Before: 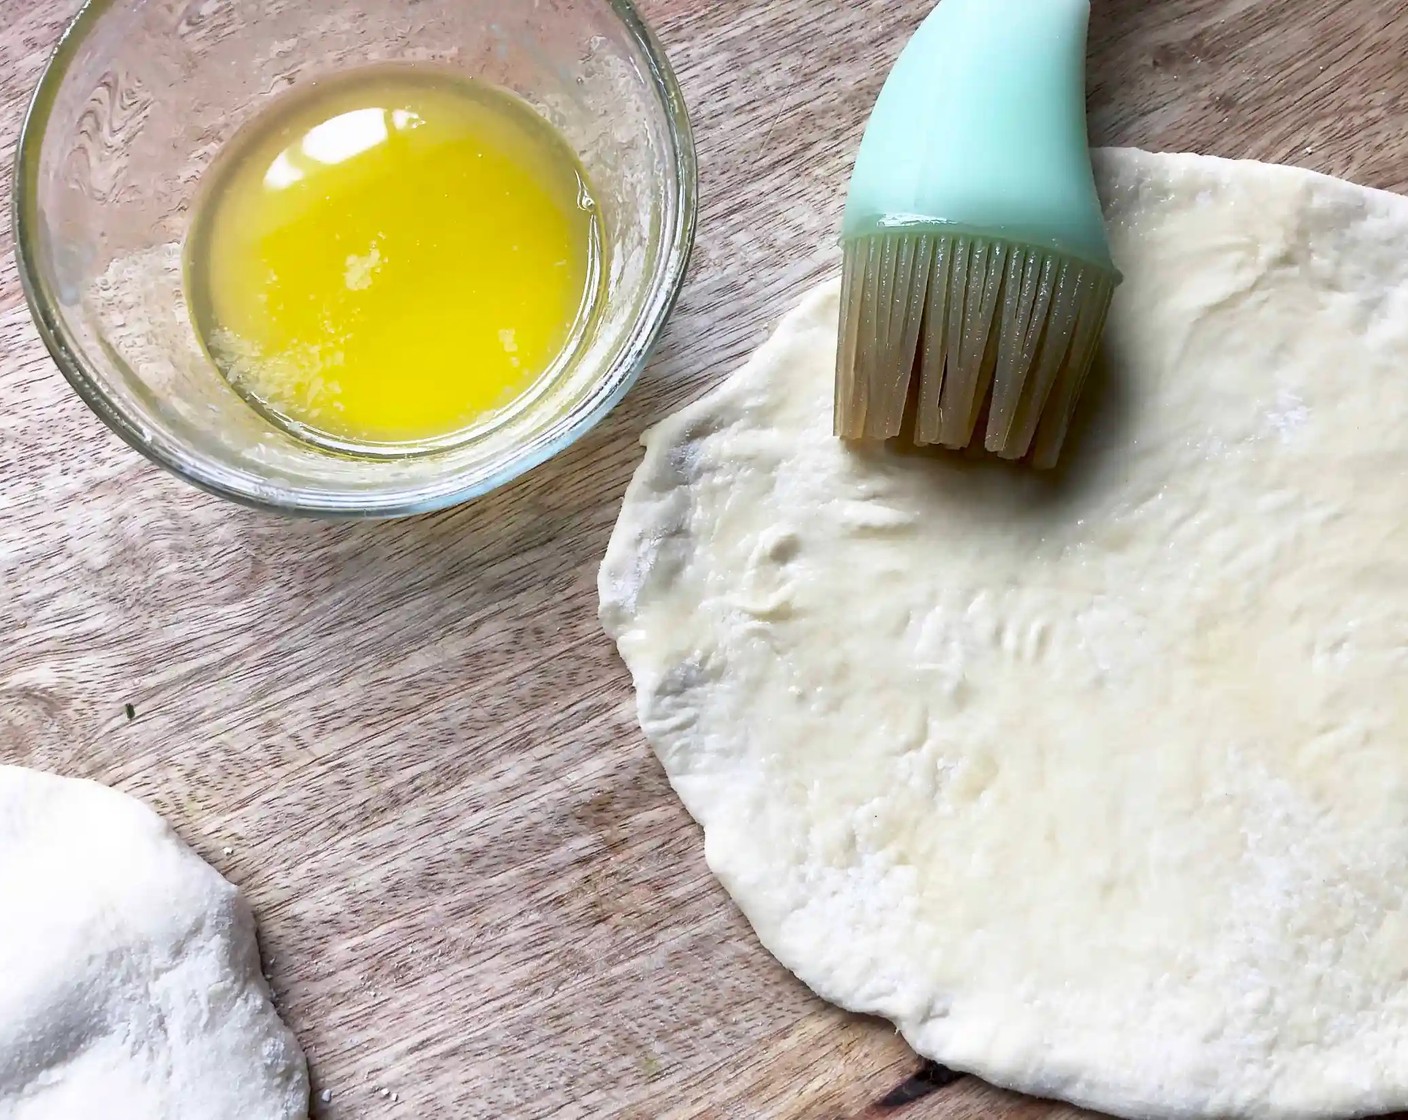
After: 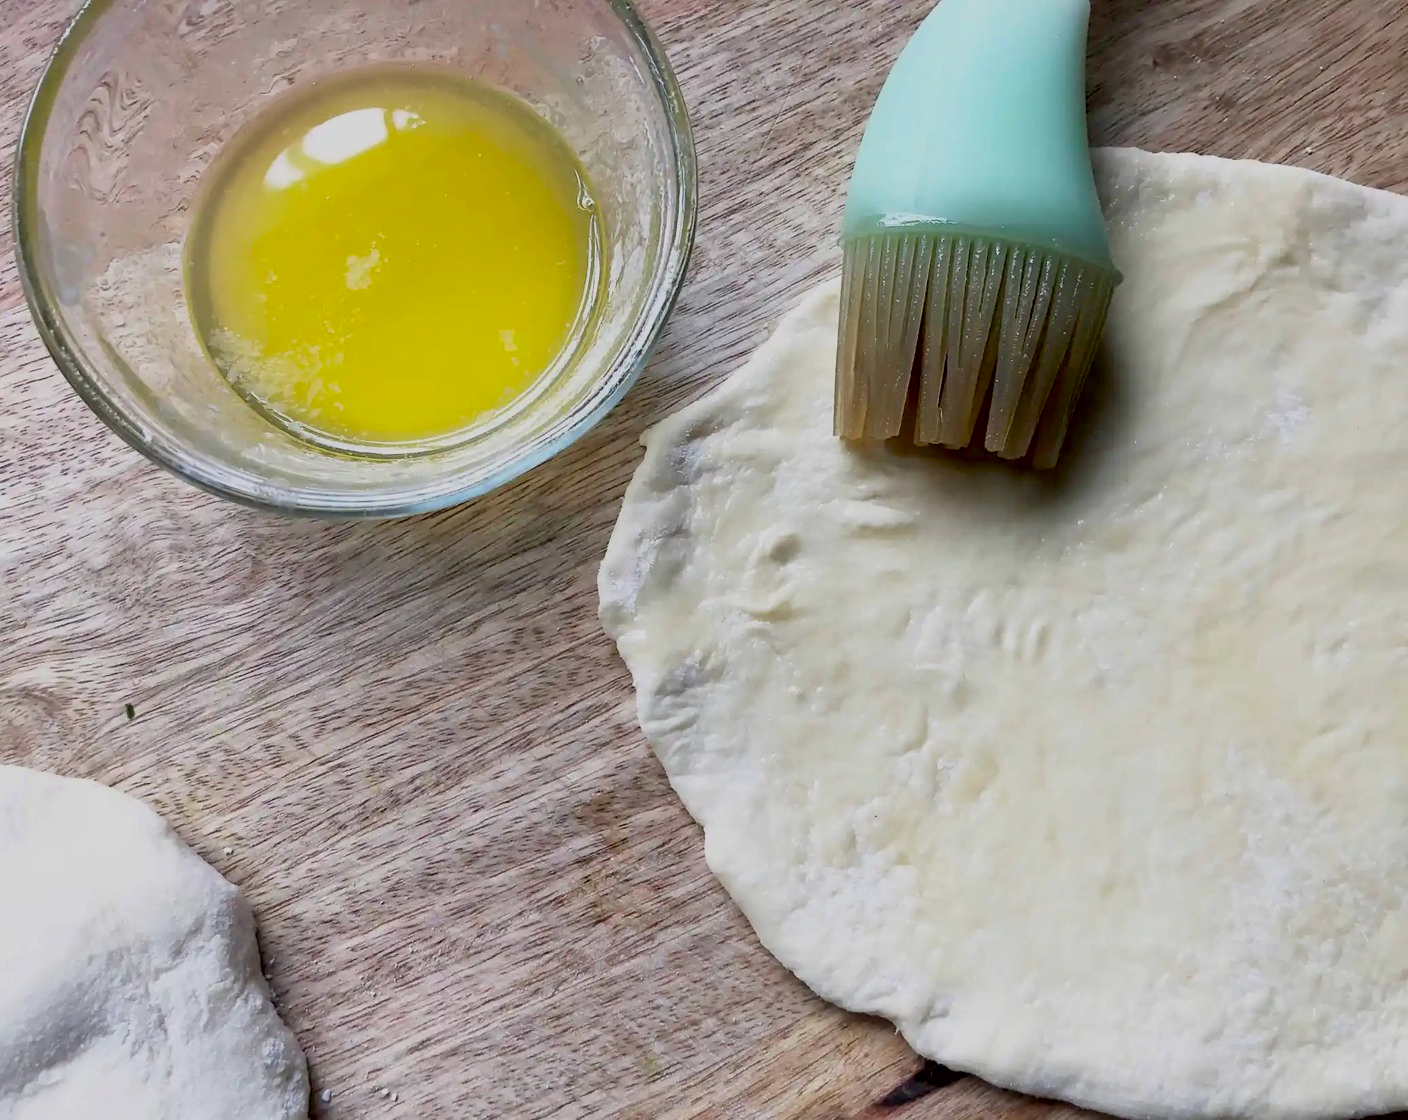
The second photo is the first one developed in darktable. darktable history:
exposure: black level correction 0.009, exposure -0.624 EV, compensate exposure bias true, compensate highlight preservation false
contrast brightness saturation: contrast 0.026, brightness 0.057, saturation 0.127
